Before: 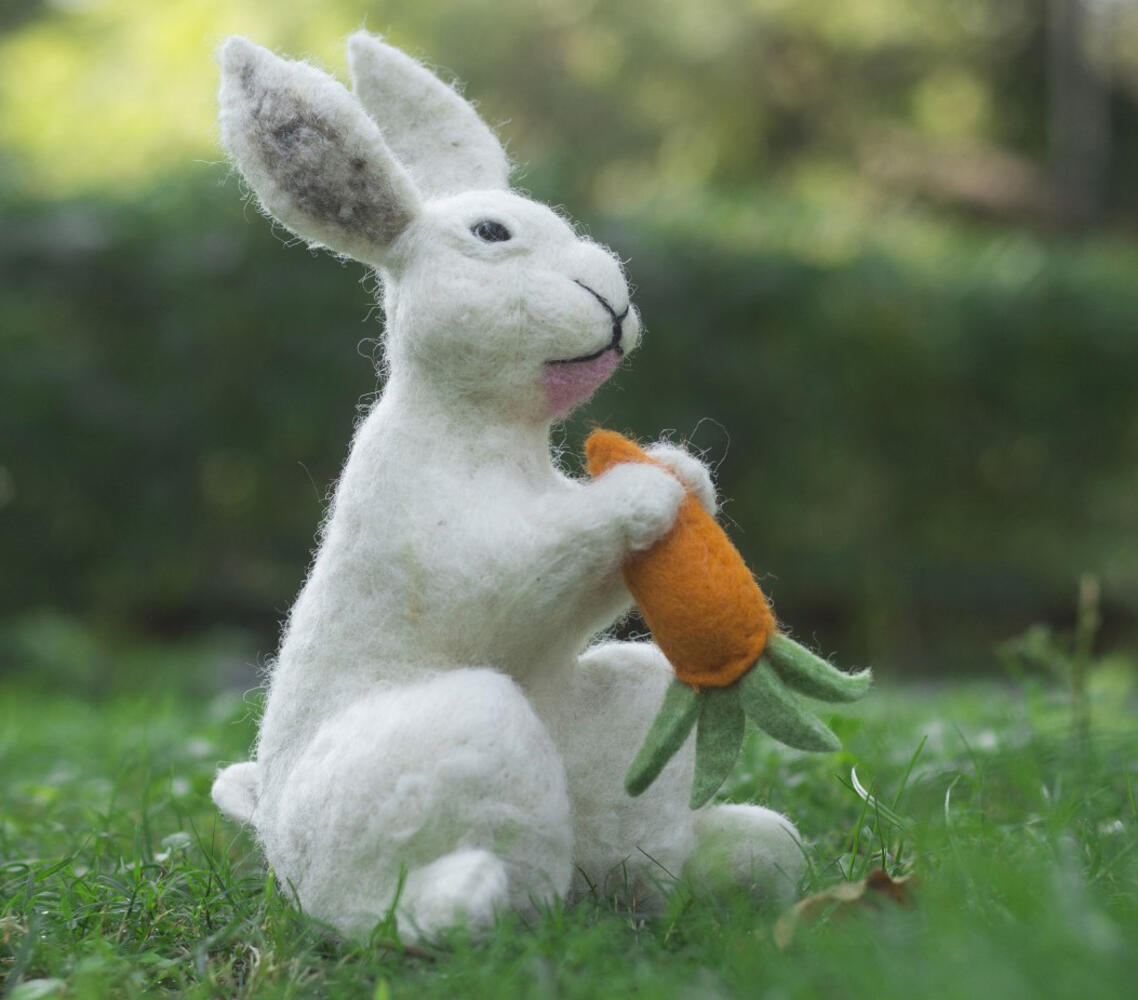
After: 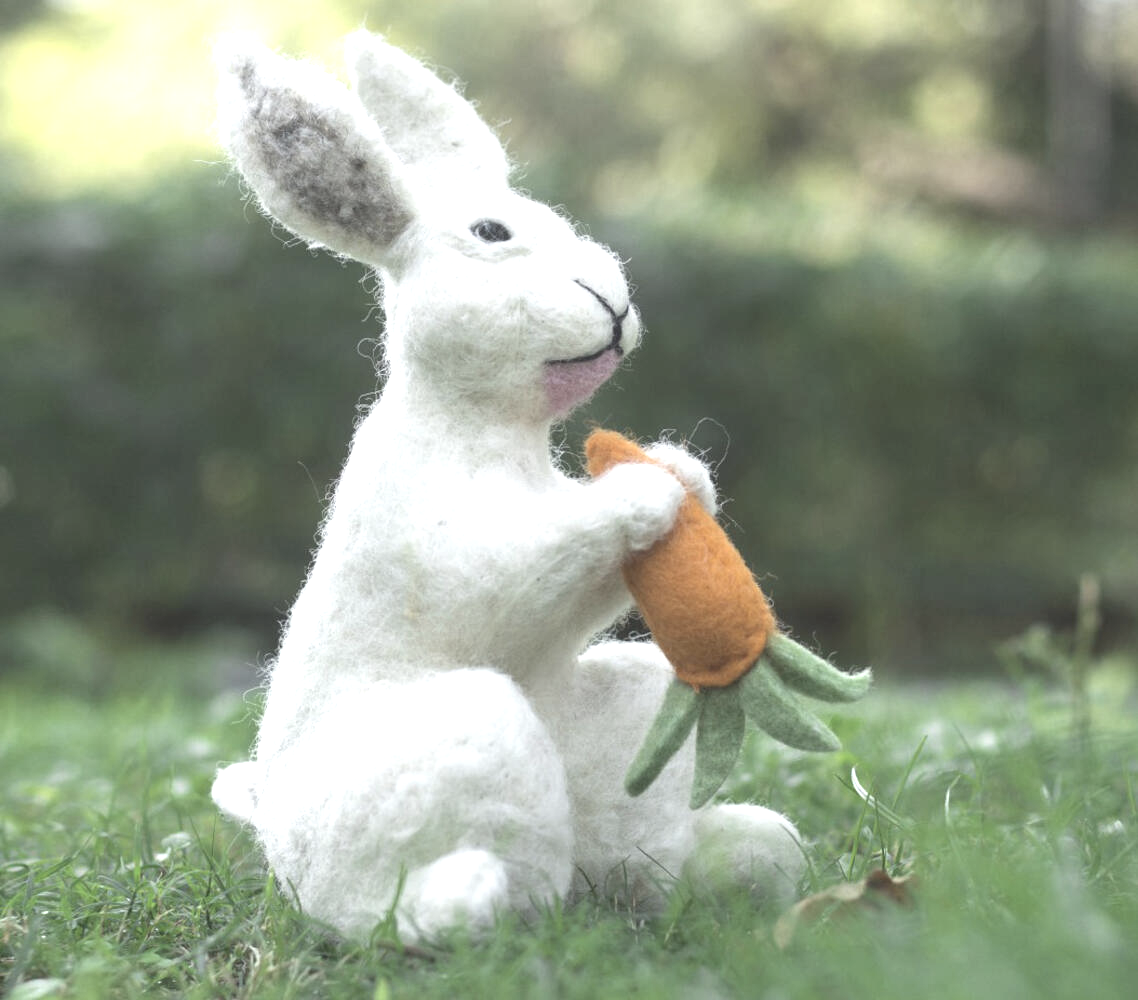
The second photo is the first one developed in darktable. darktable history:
contrast brightness saturation: contrast -0.061, saturation -0.411
exposure: black level correction 0, exposure 1.001 EV, compensate highlight preservation false
